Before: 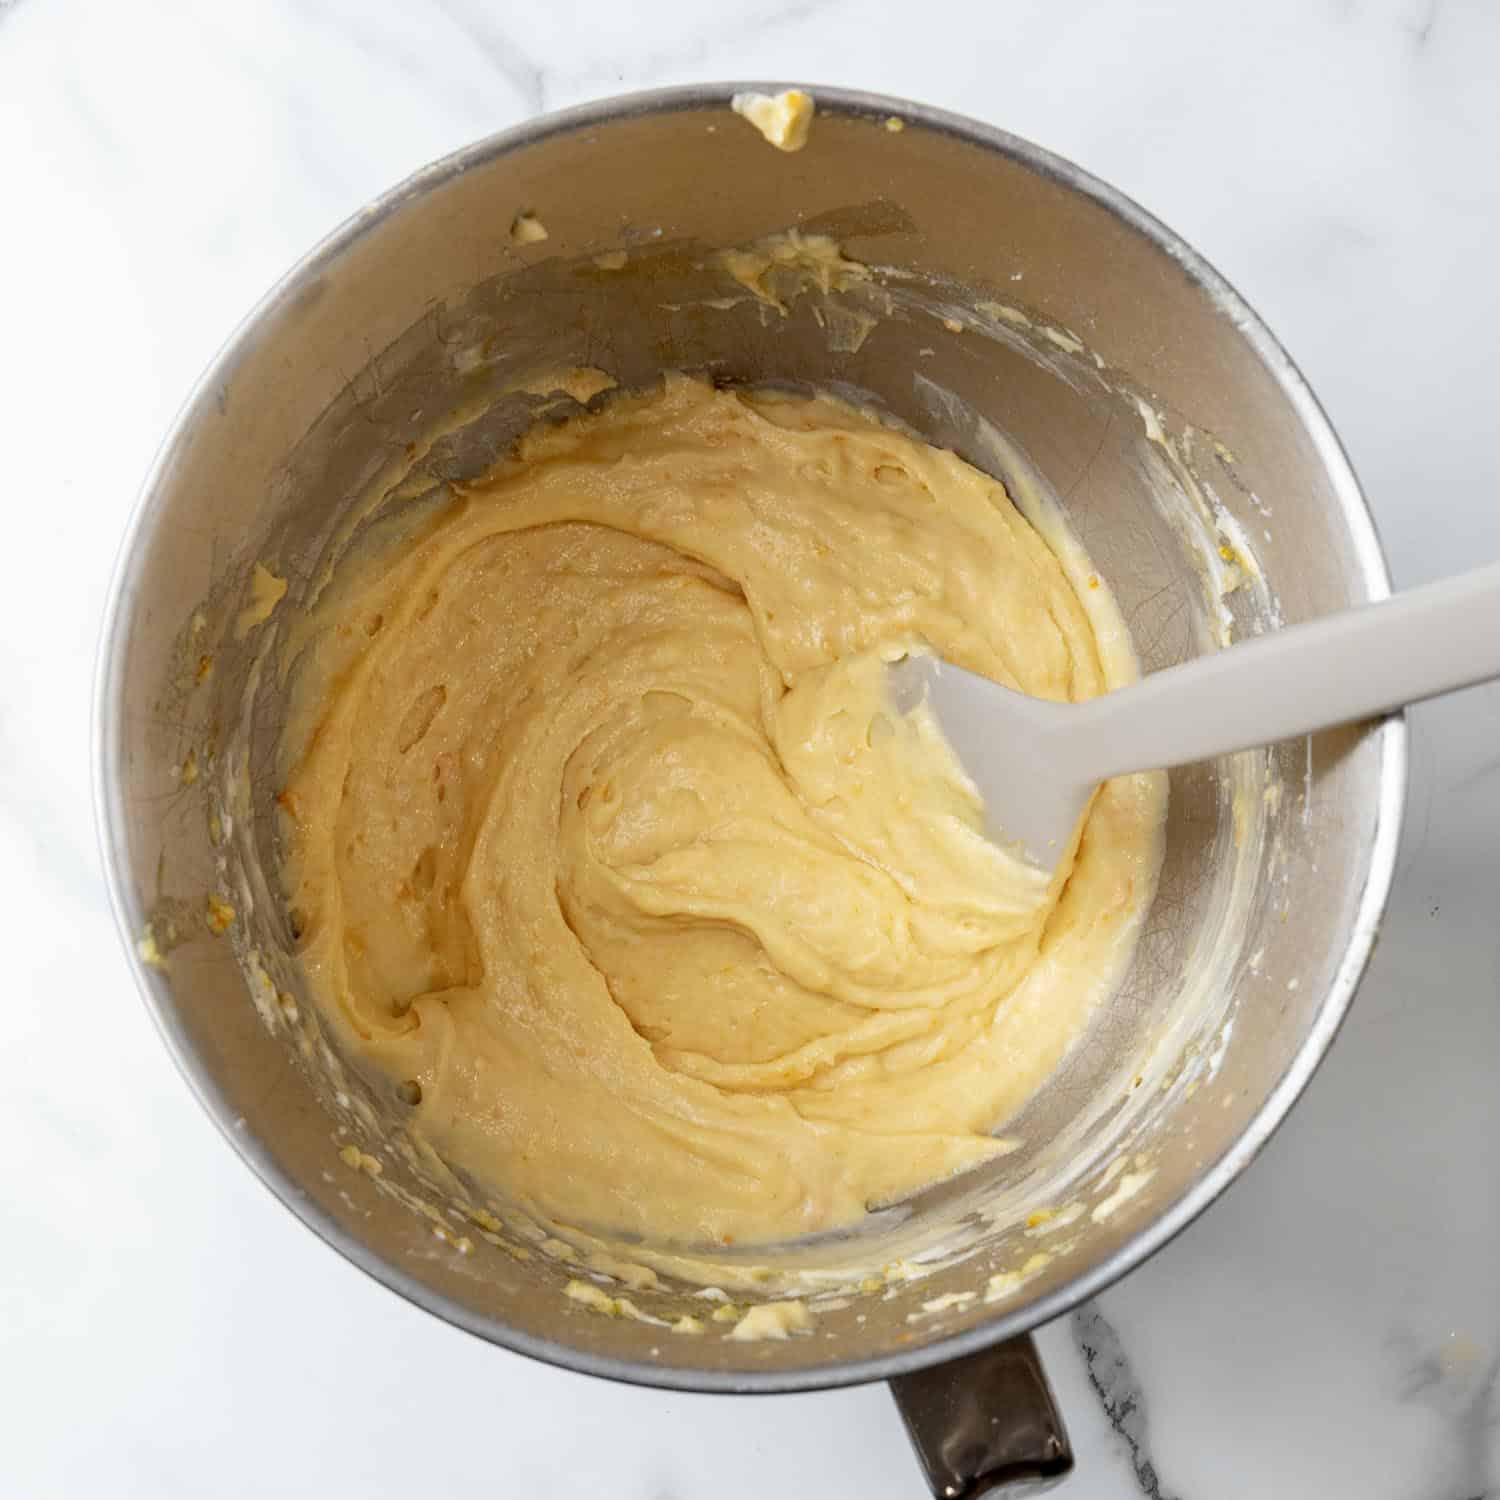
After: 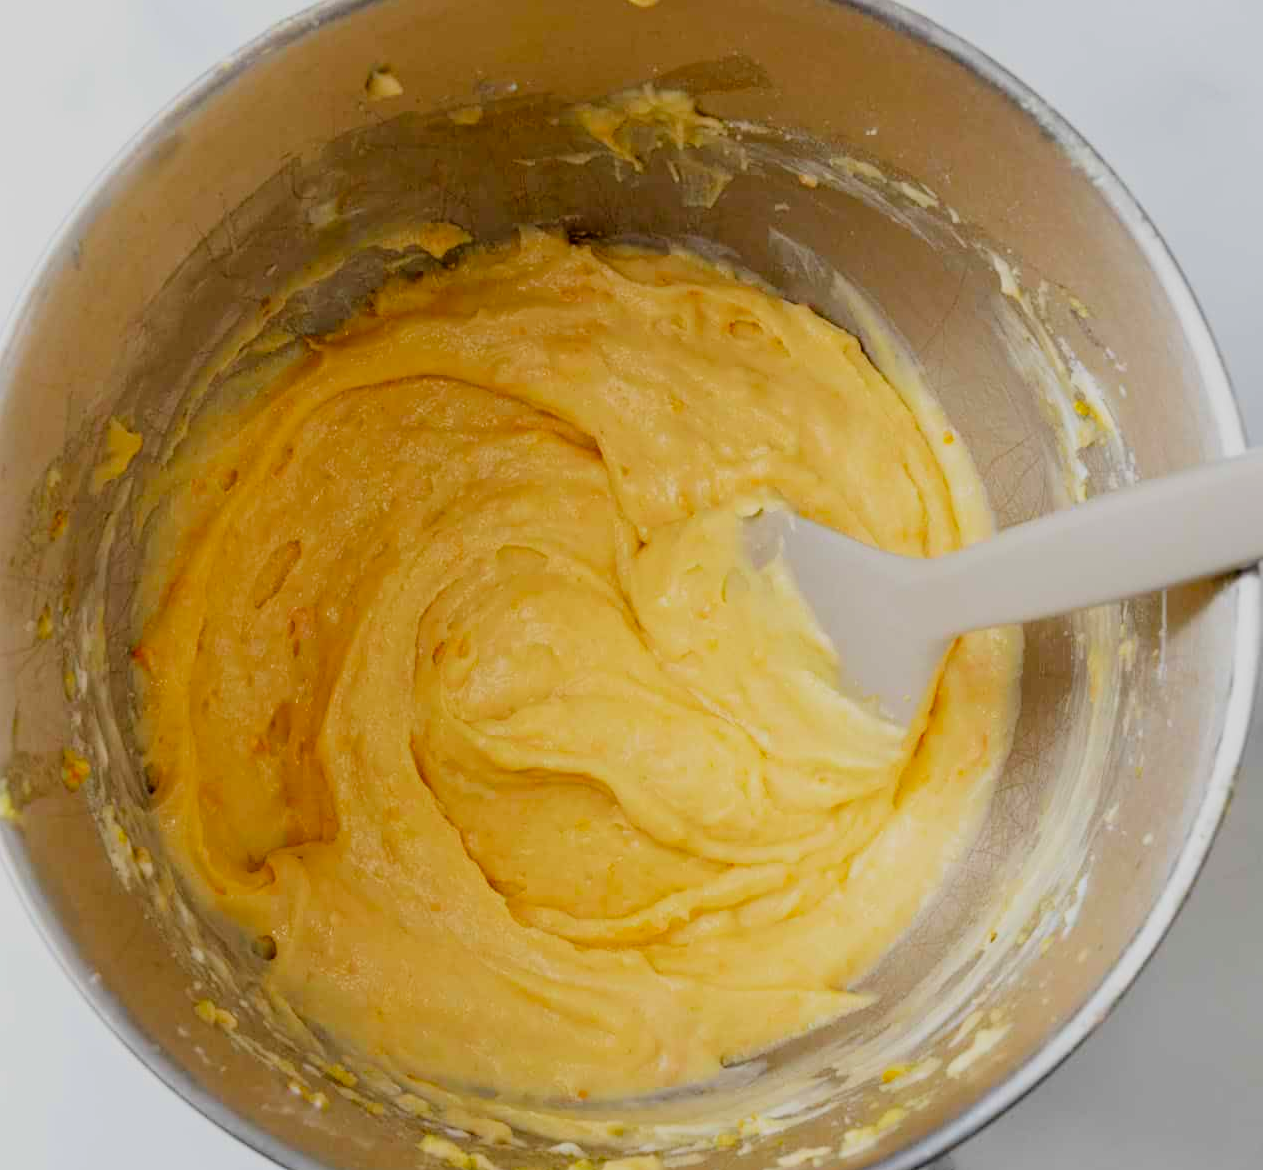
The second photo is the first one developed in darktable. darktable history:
filmic rgb: black relative exposure -7.72 EV, white relative exposure 4.41 EV, hardness 3.76, latitude 38.86%, contrast 0.967, highlights saturation mix 9.11%, shadows ↔ highlights balance 4.22%
contrast brightness saturation: saturation 0.501
crop and rotate: left 9.676%, top 9.706%, right 6.068%, bottom 12.231%
